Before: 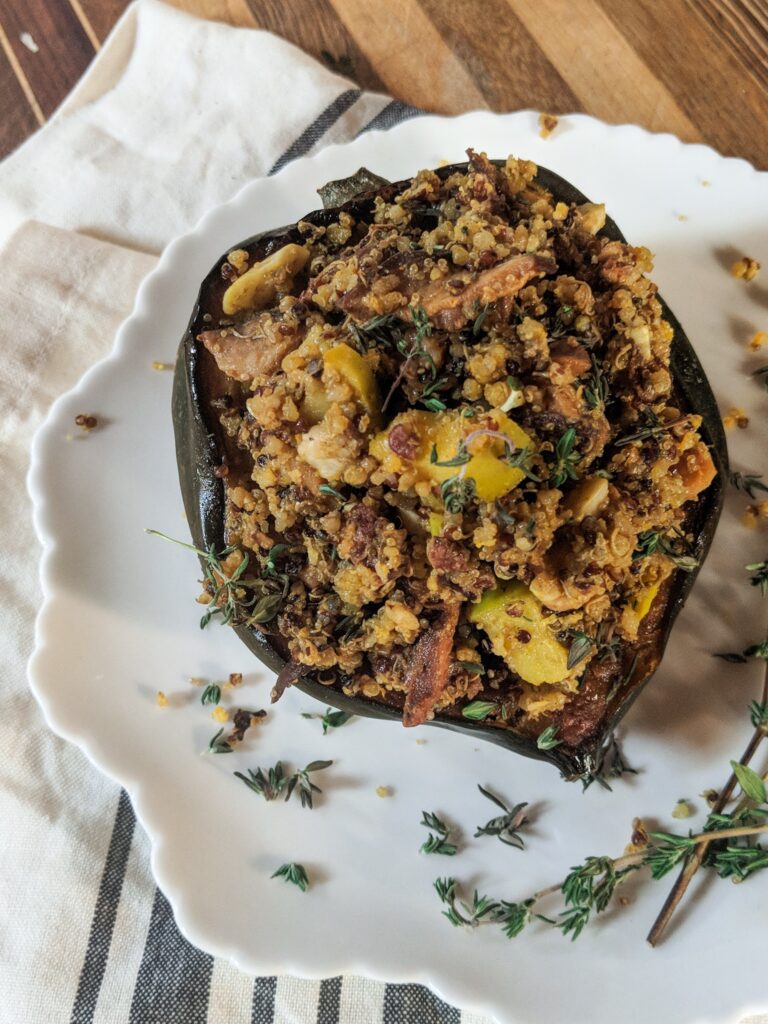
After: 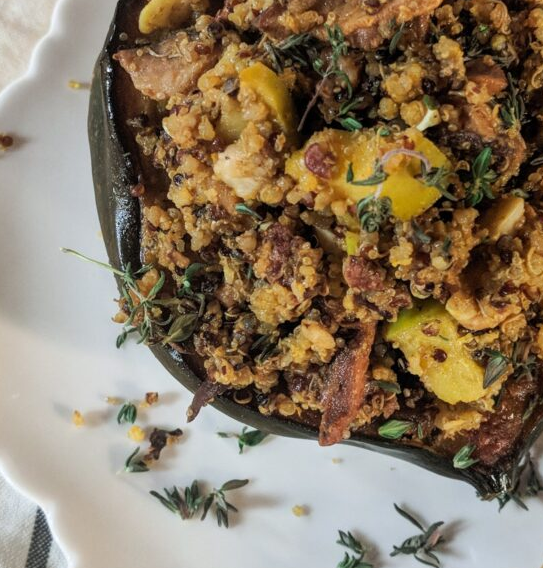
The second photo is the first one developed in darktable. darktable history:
crop: left 10.995%, top 27.531%, right 18.259%, bottom 16.992%
